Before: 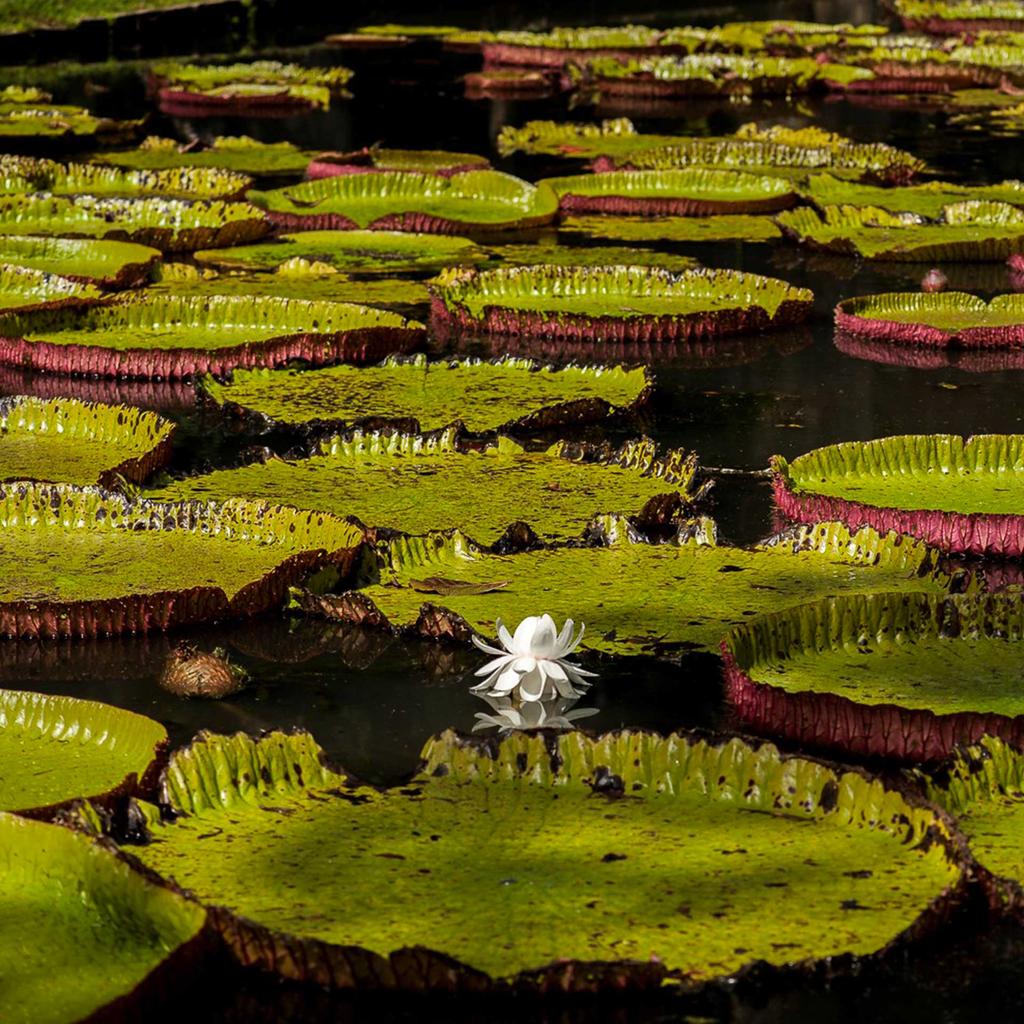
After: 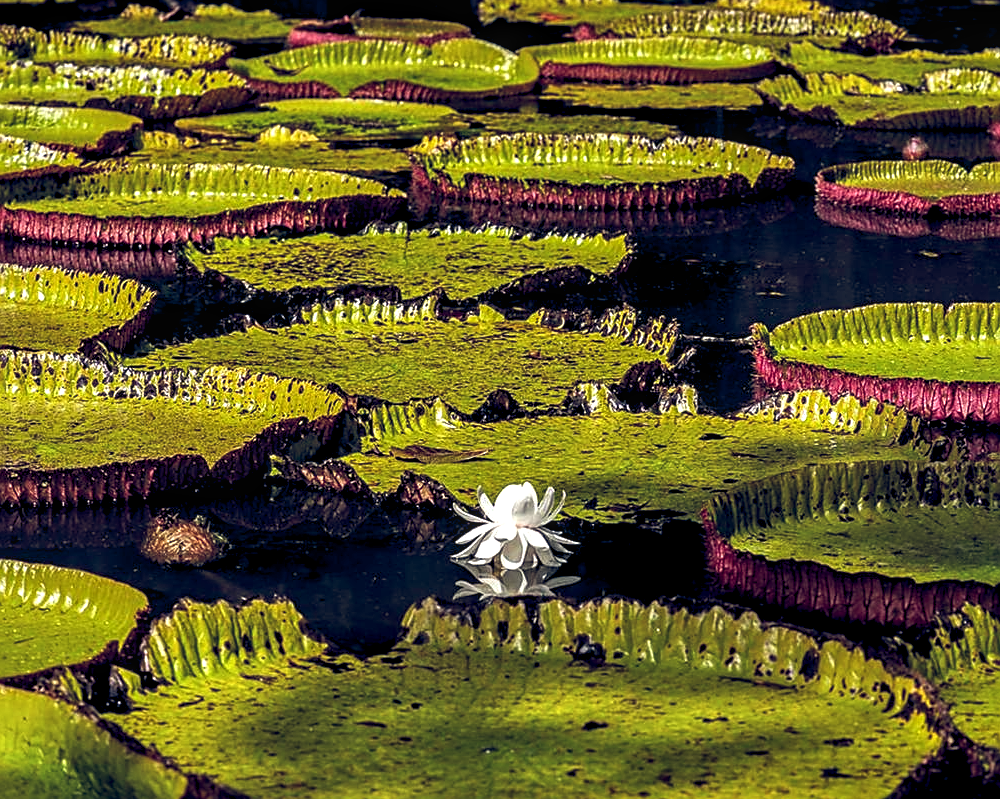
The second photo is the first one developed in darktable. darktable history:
crop and rotate: left 1.943%, top 12.901%, right 0.308%, bottom 9.063%
local contrast: on, module defaults
color balance rgb: global offset › luminance -0.303%, global offset › chroma 0.308%, global offset › hue 259.77°, perceptual saturation grading › global saturation 1.279%, perceptual saturation grading › highlights -2.286%, perceptual saturation grading › mid-tones 3.592%, perceptual saturation grading › shadows 8.506%, perceptual brilliance grading › global brilliance -4.623%, perceptual brilliance grading › highlights 23.726%, perceptual brilliance grading › mid-tones 7.089%, perceptual brilliance grading › shadows -4.761%, global vibrance 9.335%
sharpen: on, module defaults
